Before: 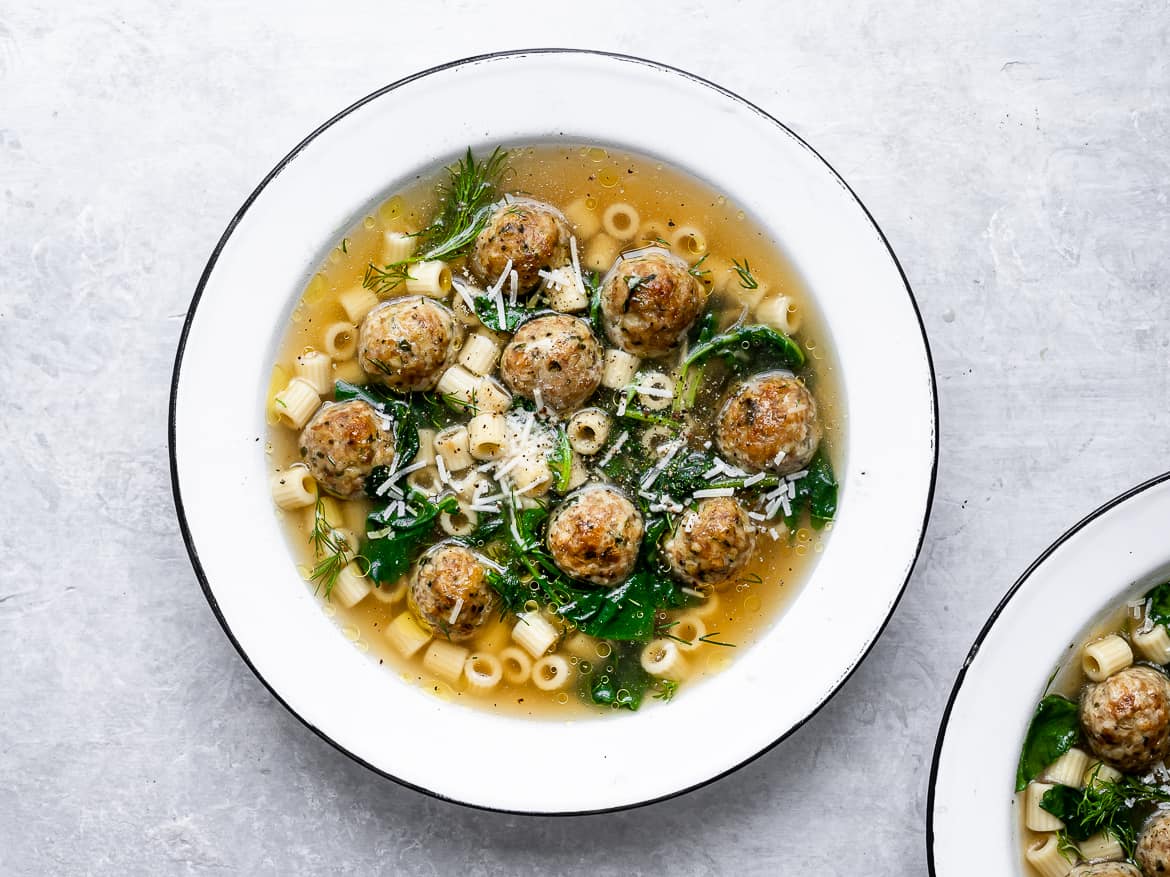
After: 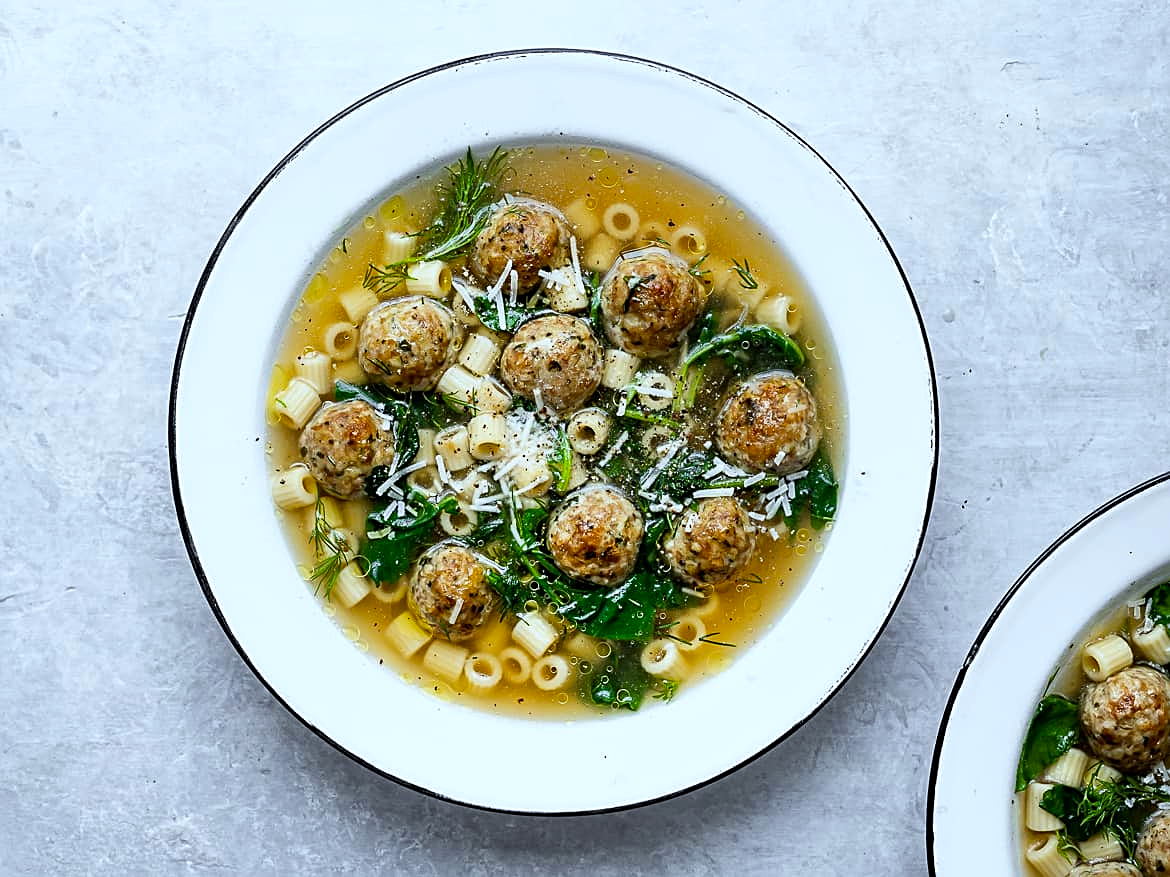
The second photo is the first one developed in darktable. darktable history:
white balance: red 0.925, blue 1.046
sharpen: on, module defaults
haze removal: compatibility mode true, adaptive false
color correction: saturation 1.1
